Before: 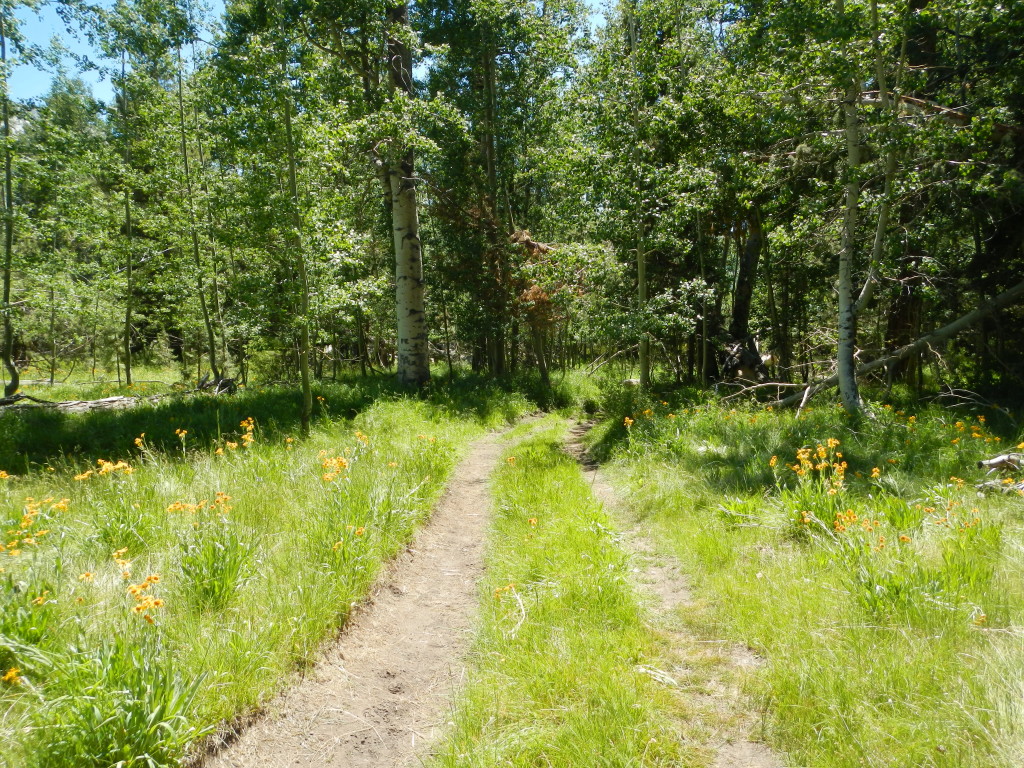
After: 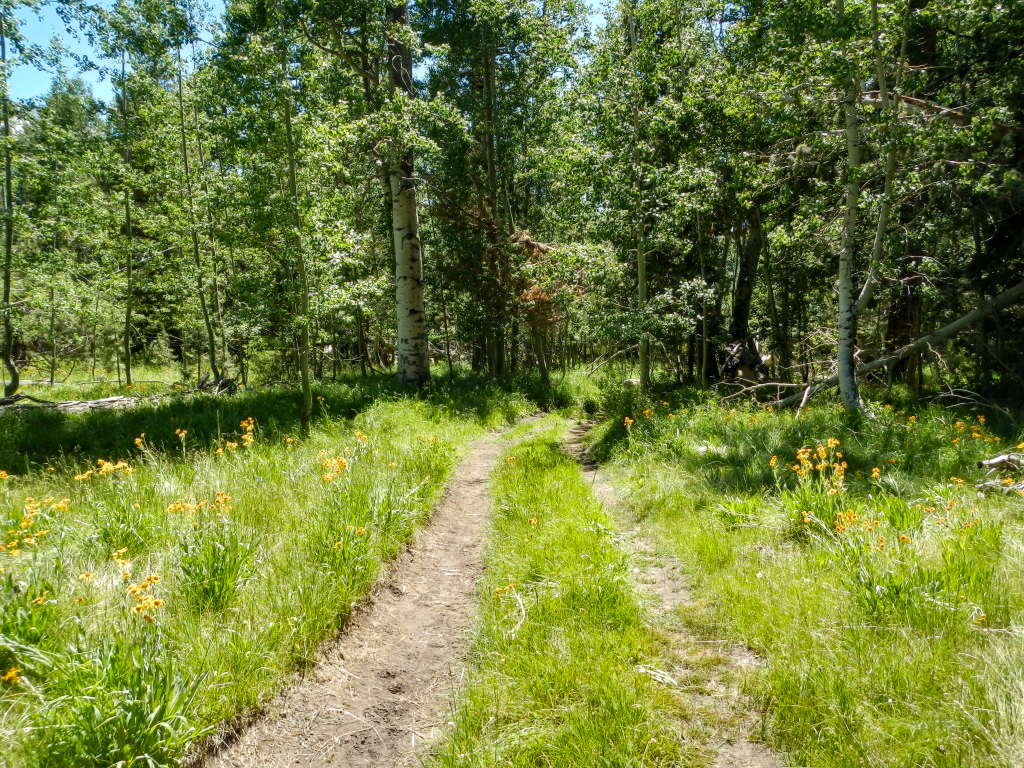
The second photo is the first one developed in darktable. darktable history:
local contrast: on, module defaults
haze removal: compatibility mode true, adaptive false
shadows and highlights: radius 108.52, shadows 23.73, highlights -59.32, low approximation 0.01, soften with gaussian
